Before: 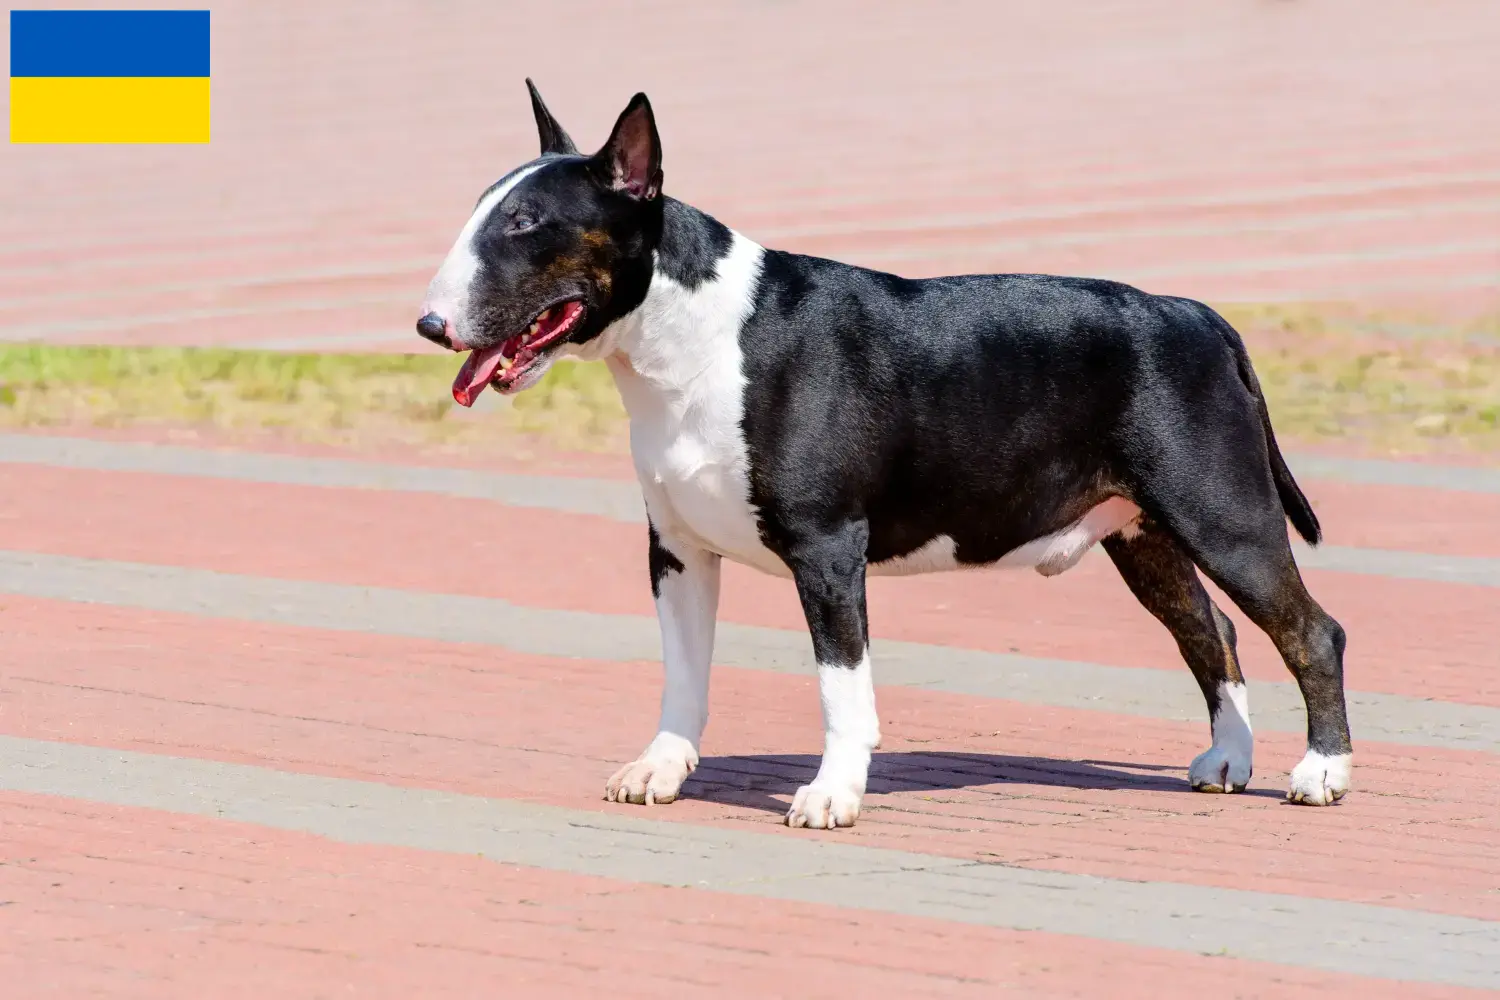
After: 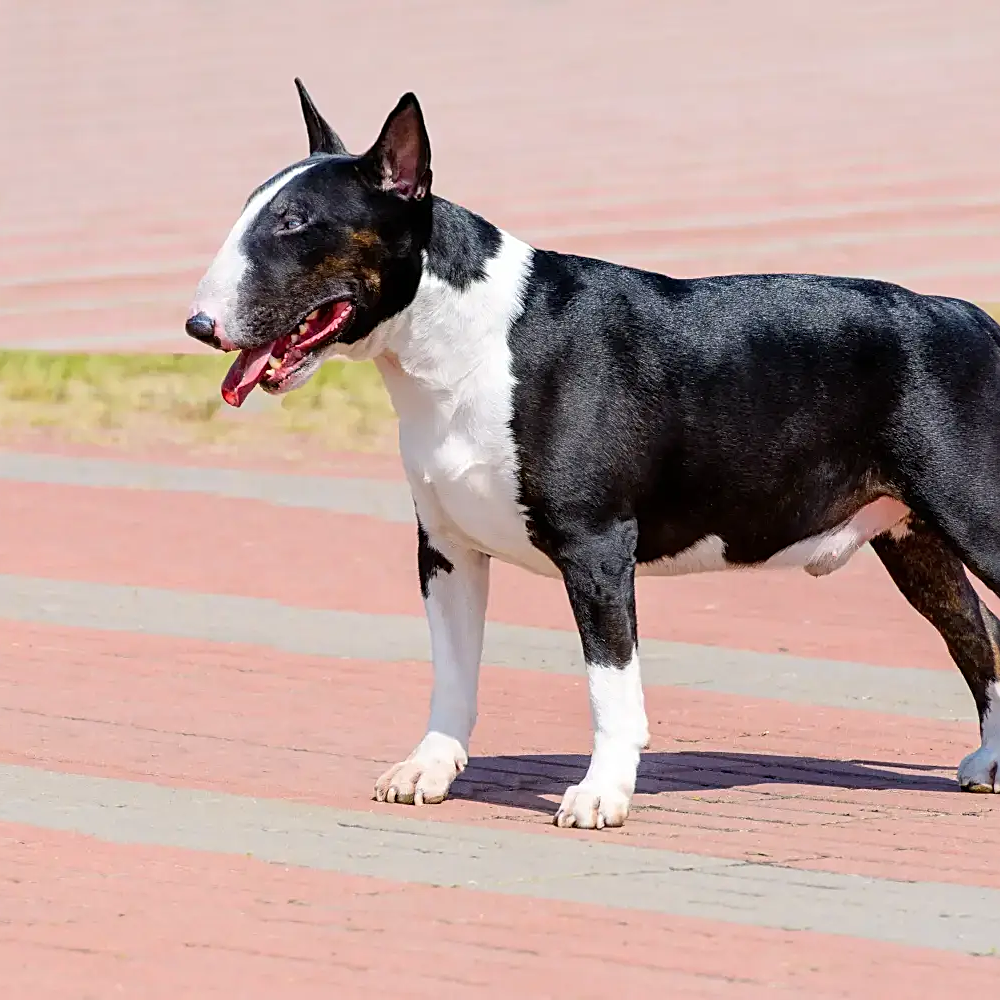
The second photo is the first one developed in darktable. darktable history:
crop and rotate: left 15.446%, right 17.836%
sharpen: on, module defaults
